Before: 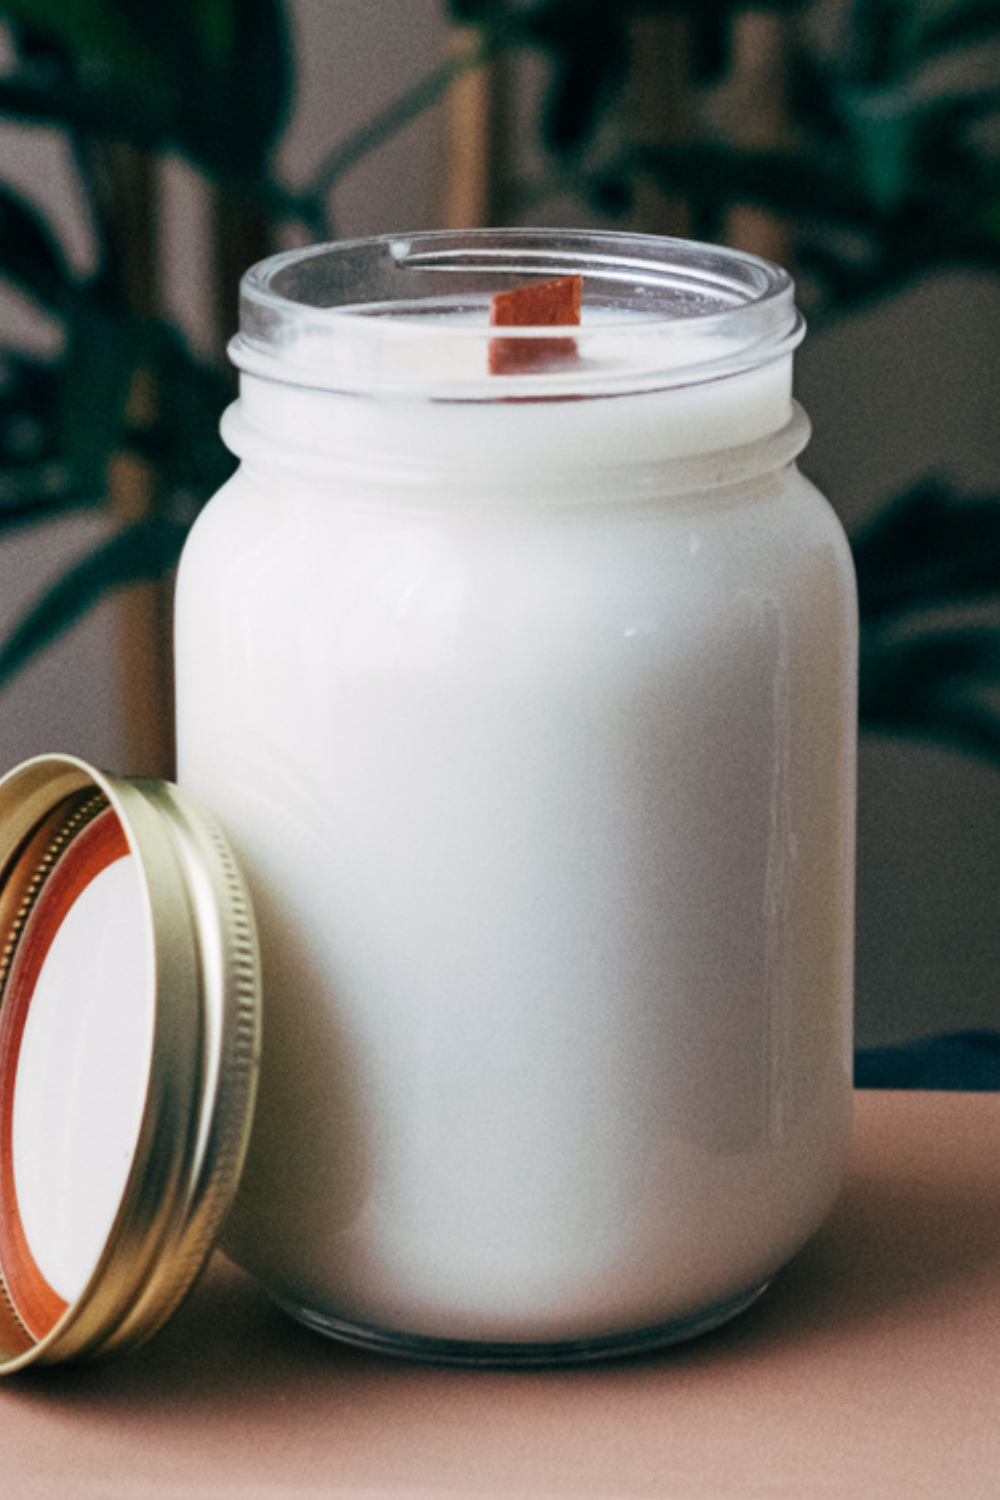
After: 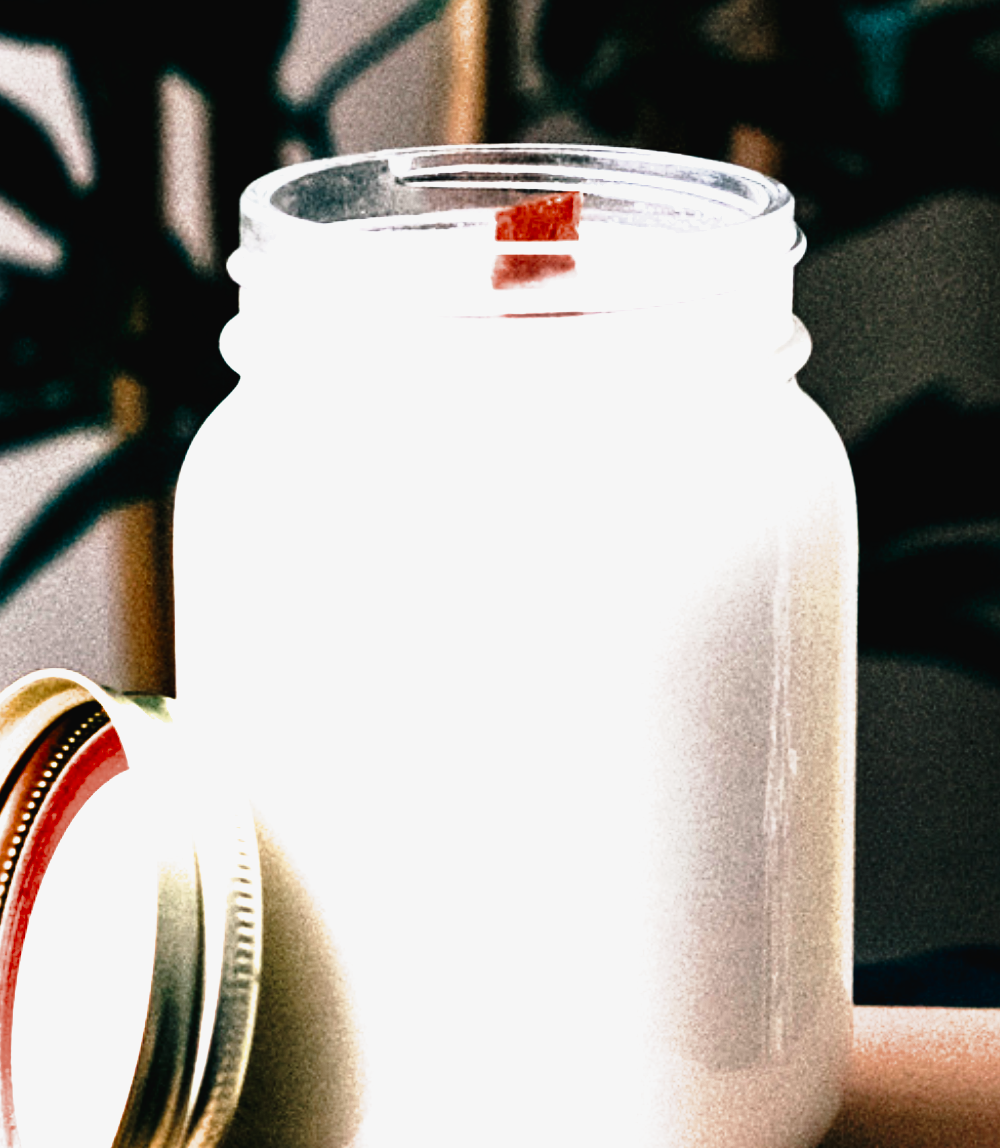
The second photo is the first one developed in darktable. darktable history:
sharpen: amount 0.2
crop: top 5.629%, bottom 17.822%
exposure: black level correction 0.001, exposure 1.398 EV, compensate highlight preservation false
color zones: curves: ch0 [(0, 0.5) (0.125, 0.4) (0.25, 0.5) (0.375, 0.4) (0.5, 0.4) (0.625, 0.35) (0.75, 0.35) (0.875, 0.5)]; ch1 [(0, 0.35) (0.125, 0.45) (0.25, 0.35) (0.375, 0.35) (0.5, 0.35) (0.625, 0.35) (0.75, 0.45) (0.875, 0.35)]; ch2 [(0, 0.6) (0.125, 0.5) (0.25, 0.5) (0.375, 0.6) (0.5, 0.6) (0.625, 0.5) (0.75, 0.5) (0.875, 0.5)]
contrast brightness saturation: contrast 0.099, brightness -0.264, saturation 0.14
filmic rgb: black relative exposure -3.61 EV, white relative exposure 2.15 EV, threshold 2.99 EV, hardness 3.63, color science v6 (2022), enable highlight reconstruction true
tone curve: curves: ch0 [(0, 0.021) (0.049, 0.044) (0.152, 0.14) (0.328, 0.377) (0.473, 0.543) (0.663, 0.734) (0.84, 0.899) (1, 0.969)]; ch1 [(0, 0) (0.302, 0.331) (0.427, 0.433) (0.472, 0.47) (0.502, 0.503) (0.527, 0.524) (0.564, 0.591) (0.602, 0.632) (0.677, 0.701) (0.859, 0.885) (1, 1)]; ch2 [(0, 0) (0.33, 0.301) (0.447, 0.44) (0.487, 0.496) (0.502, 0.516) (0.535, 0.563) (0.565, 0.6) (0.618, 0.629) (1, 1)], preserve colors none
color balance rgb: shadows lift › hue 84.85°, linear chroma grading › global chroma 19.51%, perceptual saturation grading › global saturation 8.613%, contrast 5.688%
